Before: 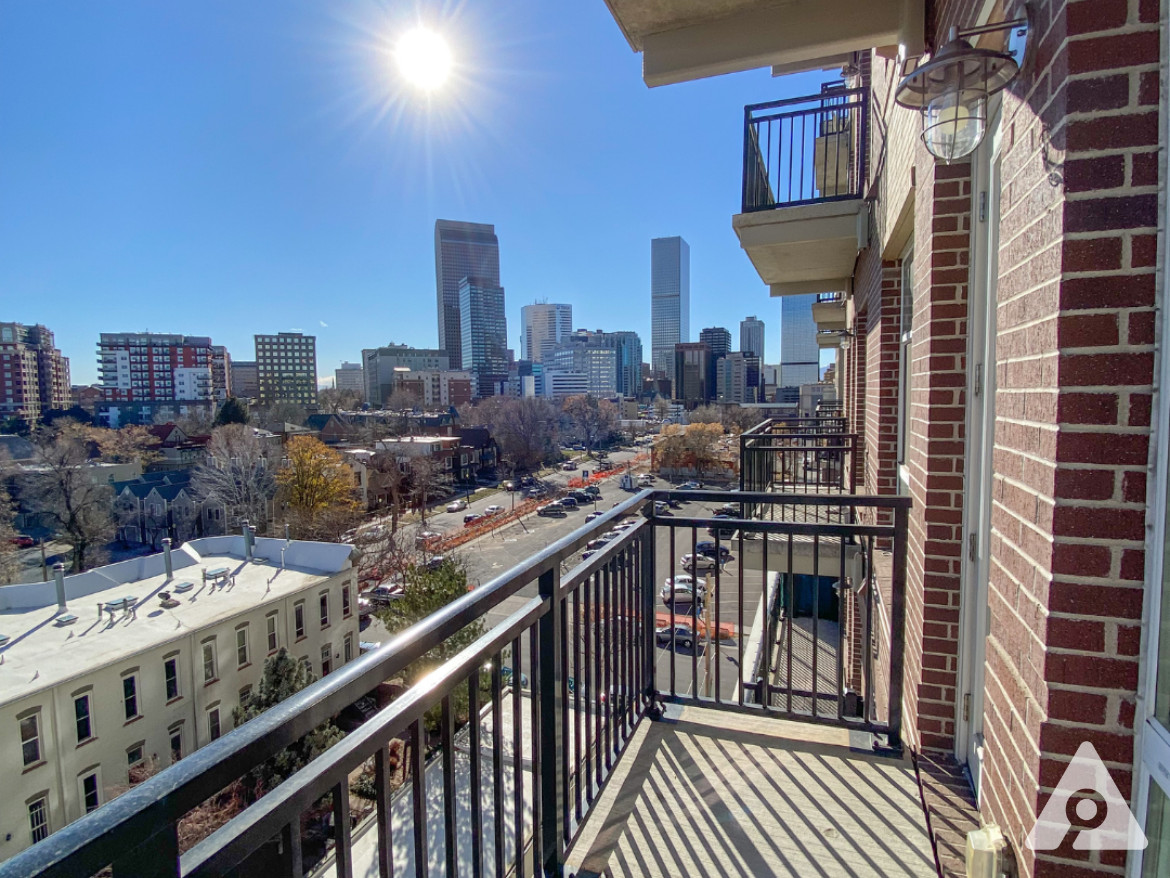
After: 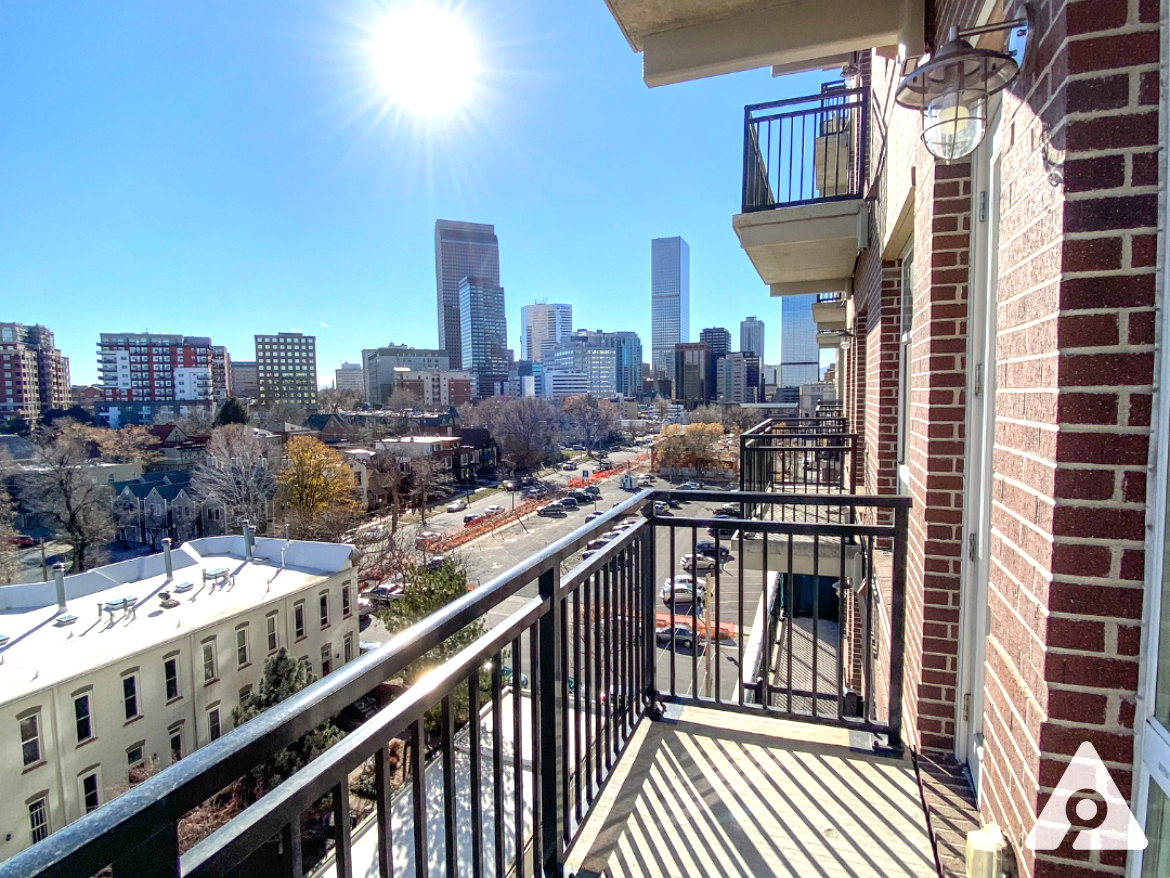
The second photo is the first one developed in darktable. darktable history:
tone equalizer: -8 EV -0.786 EV, -7 EV -0.73 EV, -6 EV -0.578 EV, -5 EV -0.396 EV, -3 EV 0.399 EV, -2 EV 0.6 EV, -1 EV 0.692 EV, +0 EV 0.73 EV
